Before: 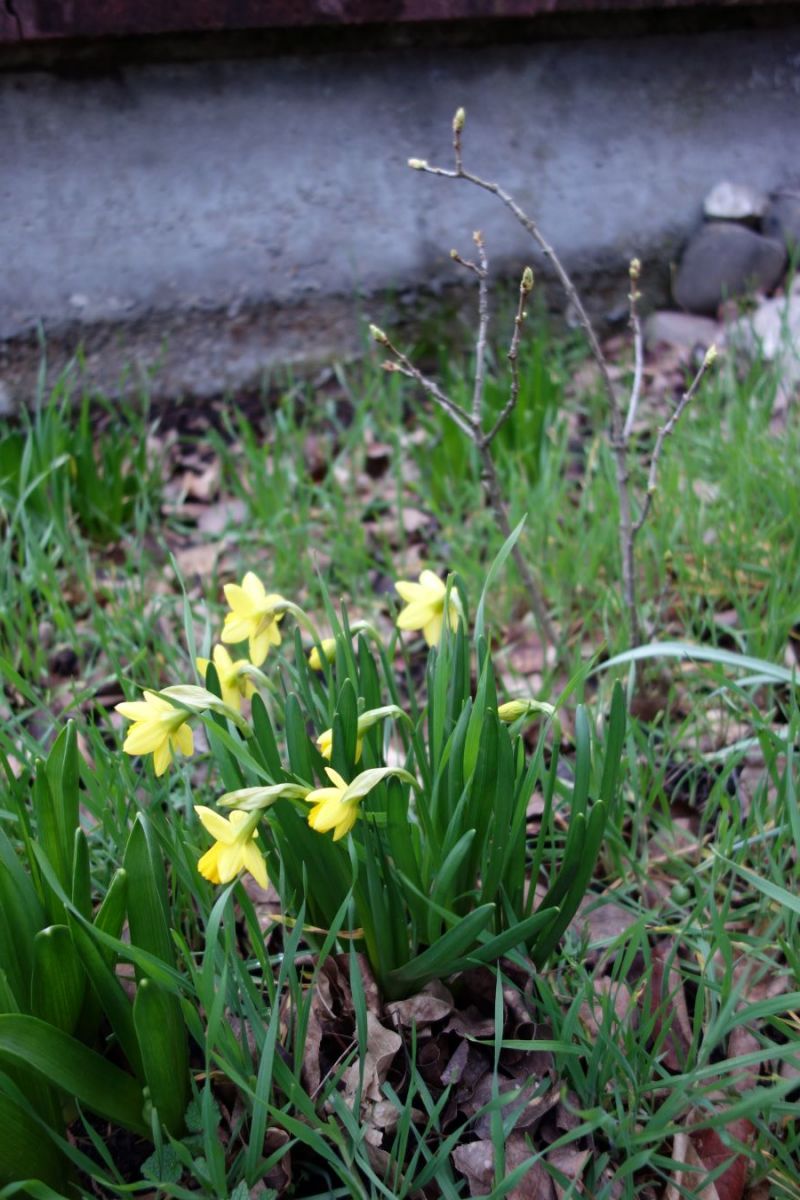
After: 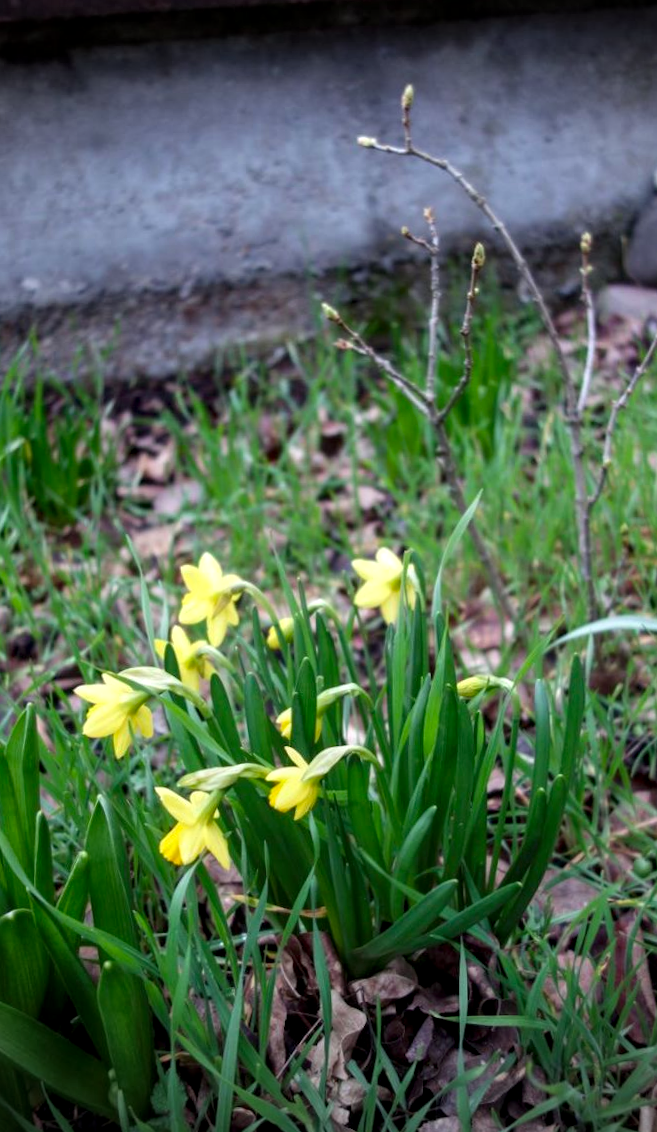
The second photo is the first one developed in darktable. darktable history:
crop and rotate: angle 1°, left 4.281%, top 0.642%, right 11.383%, bottom 2.486%
color calibration: output R [0.946, 0.065, -0.013, 0], output G [-0.246, 1.264, -0.017, 0], output B [0.046, -0.098, 1.05, 0], illuminant custom, x 0.344, y 0.359, temperature 5045.54 K
local contrast: on, module defaults
vignetting: unbound false
